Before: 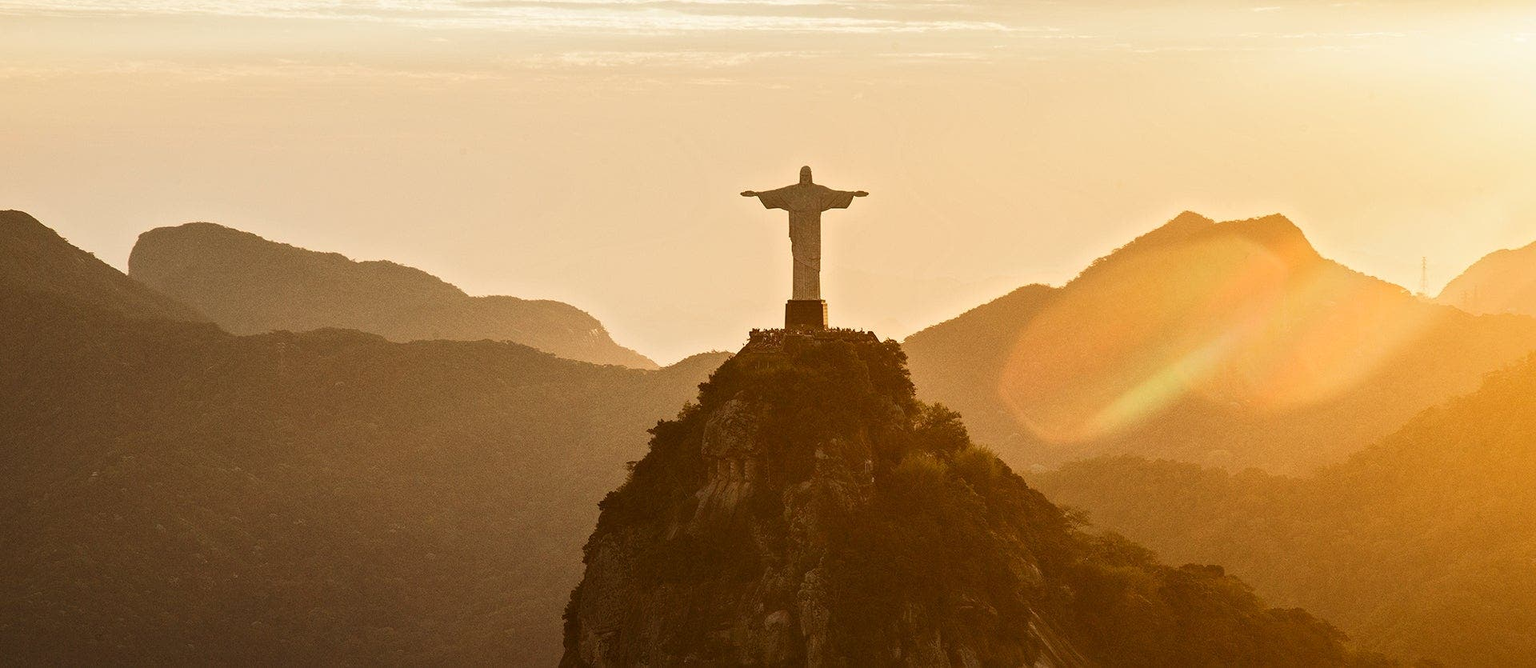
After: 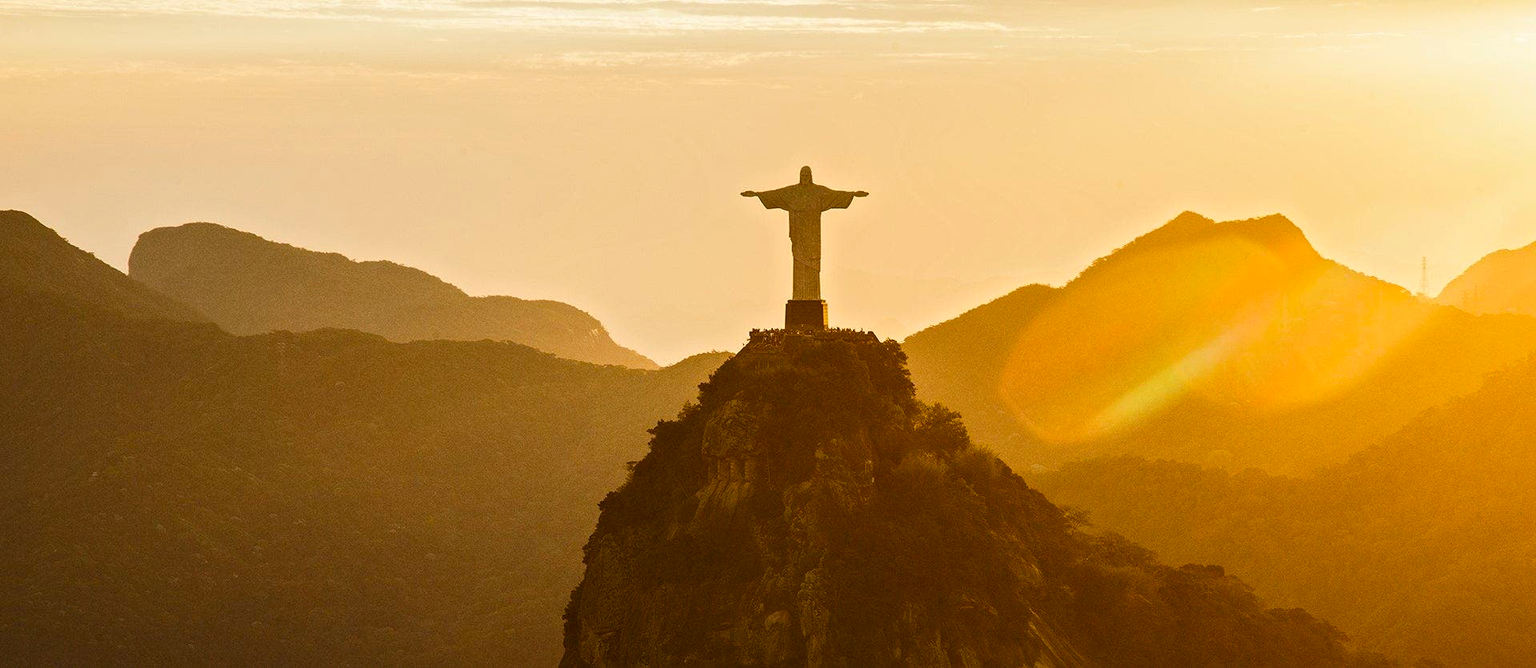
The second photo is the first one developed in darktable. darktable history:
color balance rgb: linear chroma grading › global chroma 8.33%, perceptual saturation grading › global saturation 18.52%, global vibrance 7.87%
